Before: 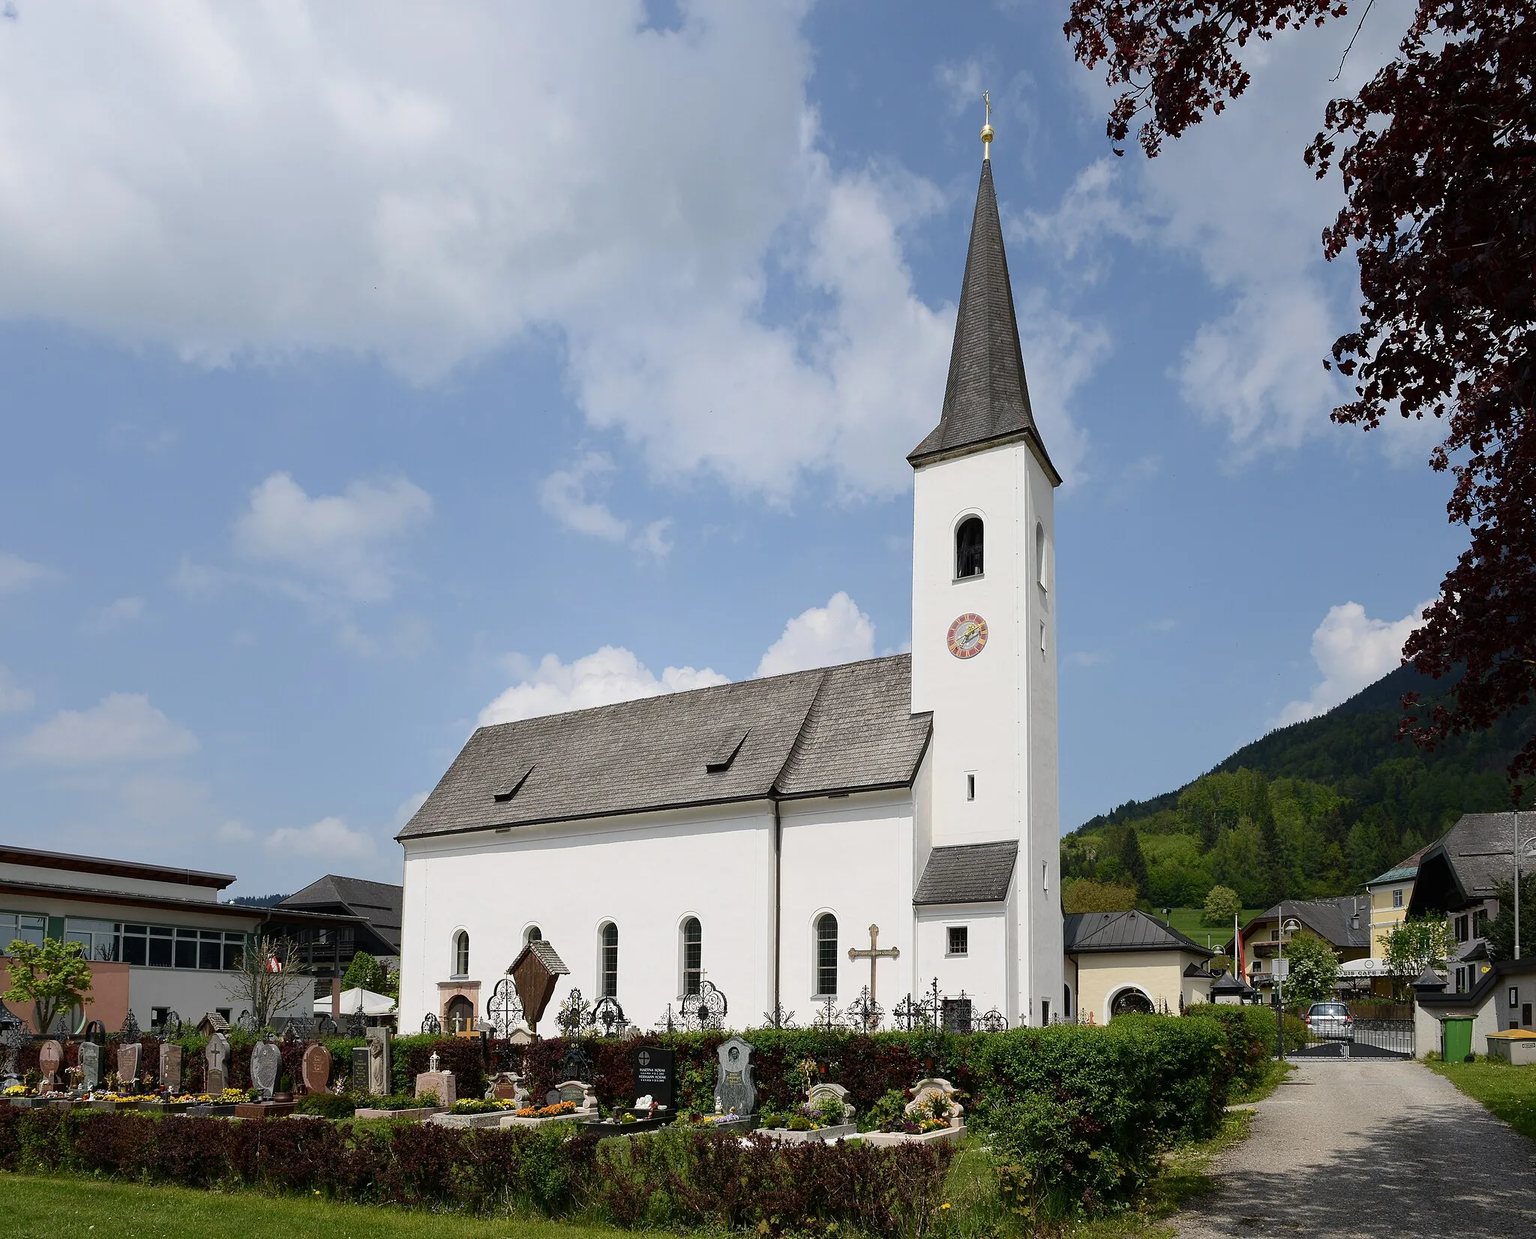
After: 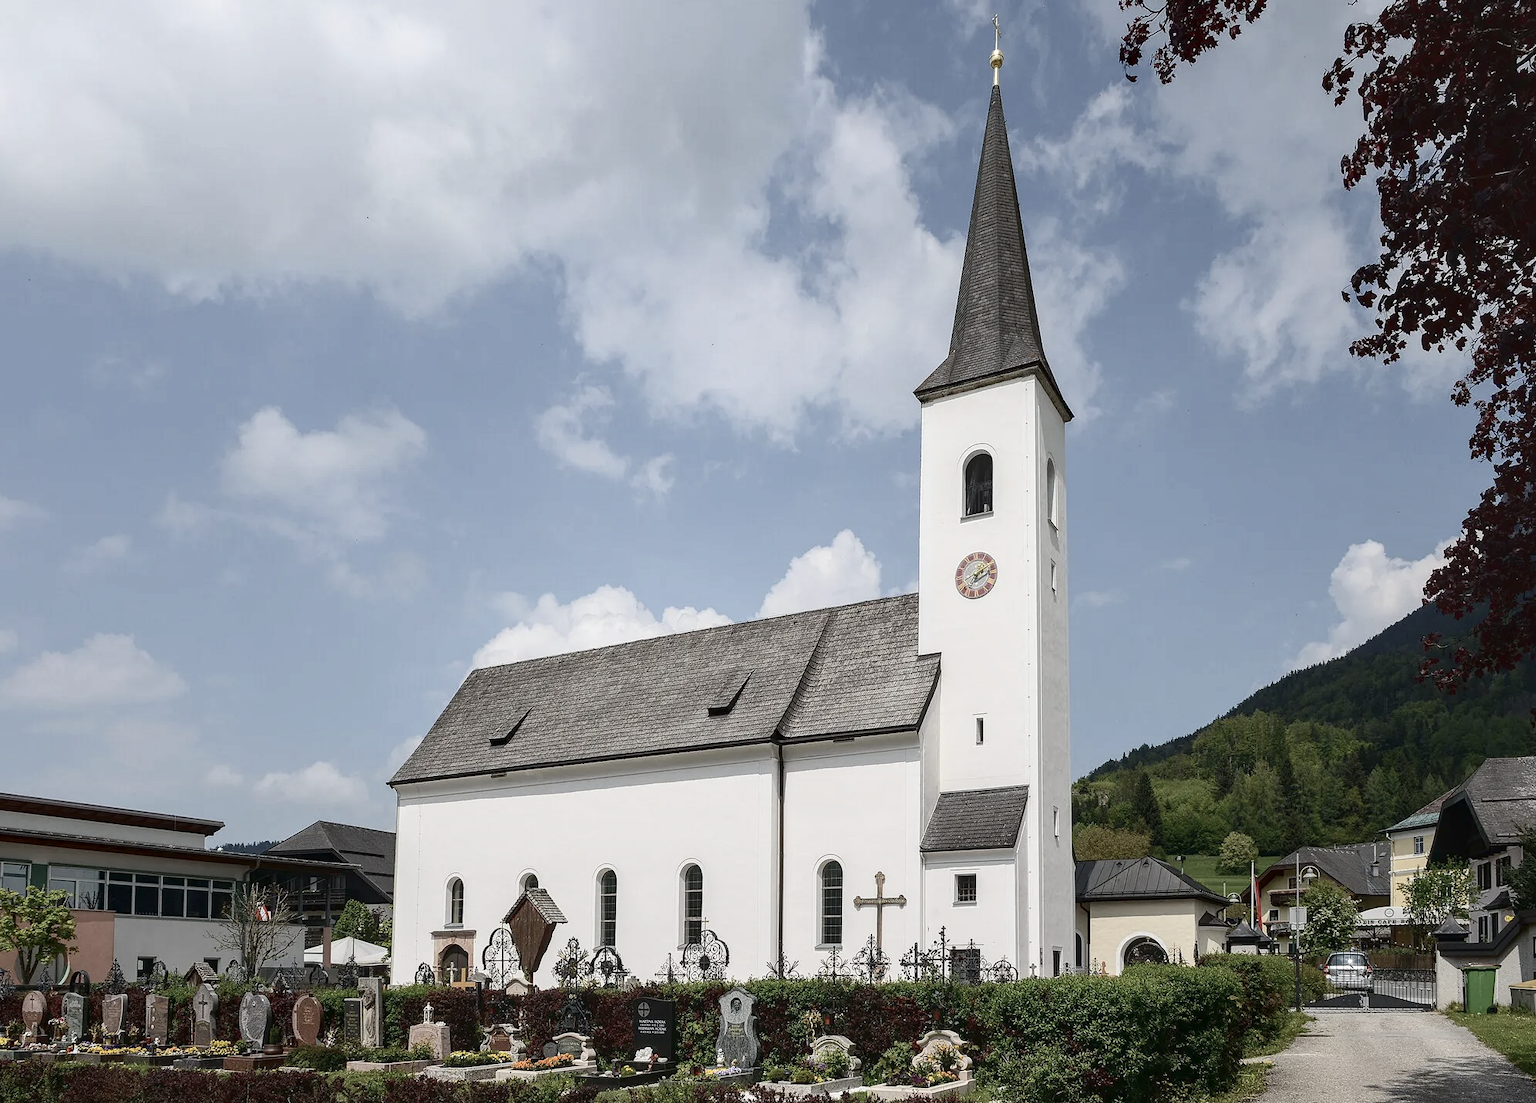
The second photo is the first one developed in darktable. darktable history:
crop: left 1.184%, top 6.192%, right 1.508%, bottom 7.142%
local contrast: on, module defaults
contrast brightness saturation: contrast 0.104, saturation -0.363
tone curve: curves: ch0 [(0, 0.024) (0.119, 0.146) (0.474, 0.485) (0.718, 0.739) (0.817, 0.839) (1, 0.998)]; ch1 [(0, 0) (0.377, 0.416) (0.439, 0.451) (0.477, 0.477) (0.501, 0.503) (0.538, 0.544) (0.58, 0.602) (0.664, 0.676) (0.783, 0.804) (1, 1)]; ch2 [(0, 0) (0.38, 0.405) (0.463, 0.456) (0.498, 0.497) (0.524, 0.535) (0.578, 0.576) (0.648, 0.665) (1, 1)], color space Lab, linked channels, preserve colors none
